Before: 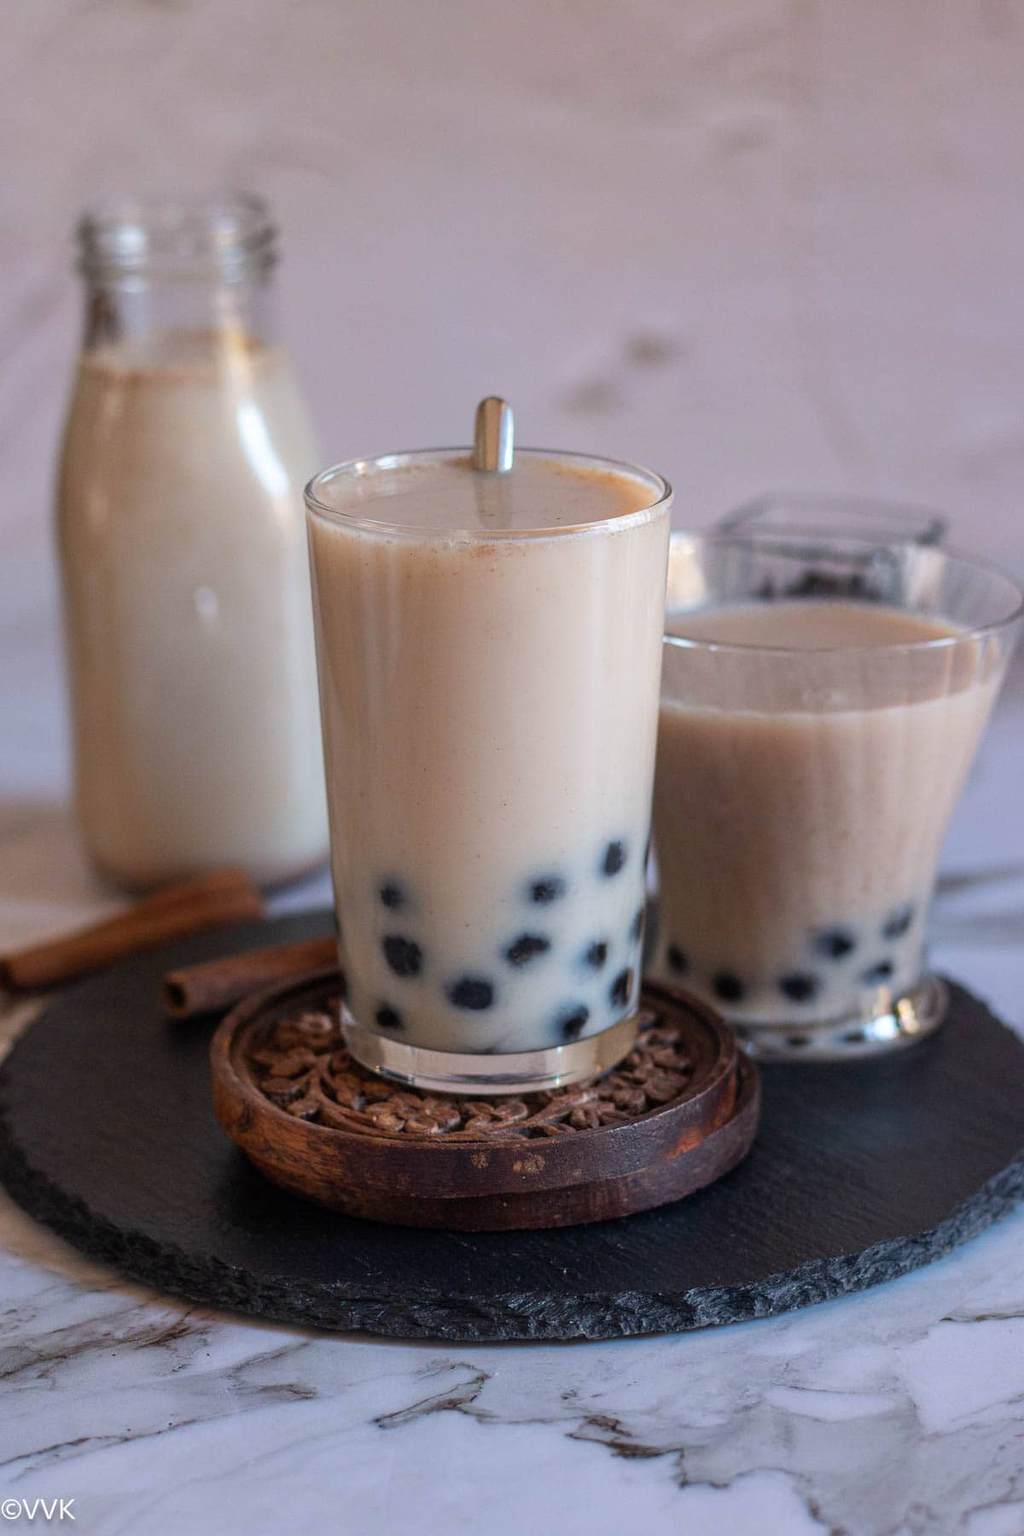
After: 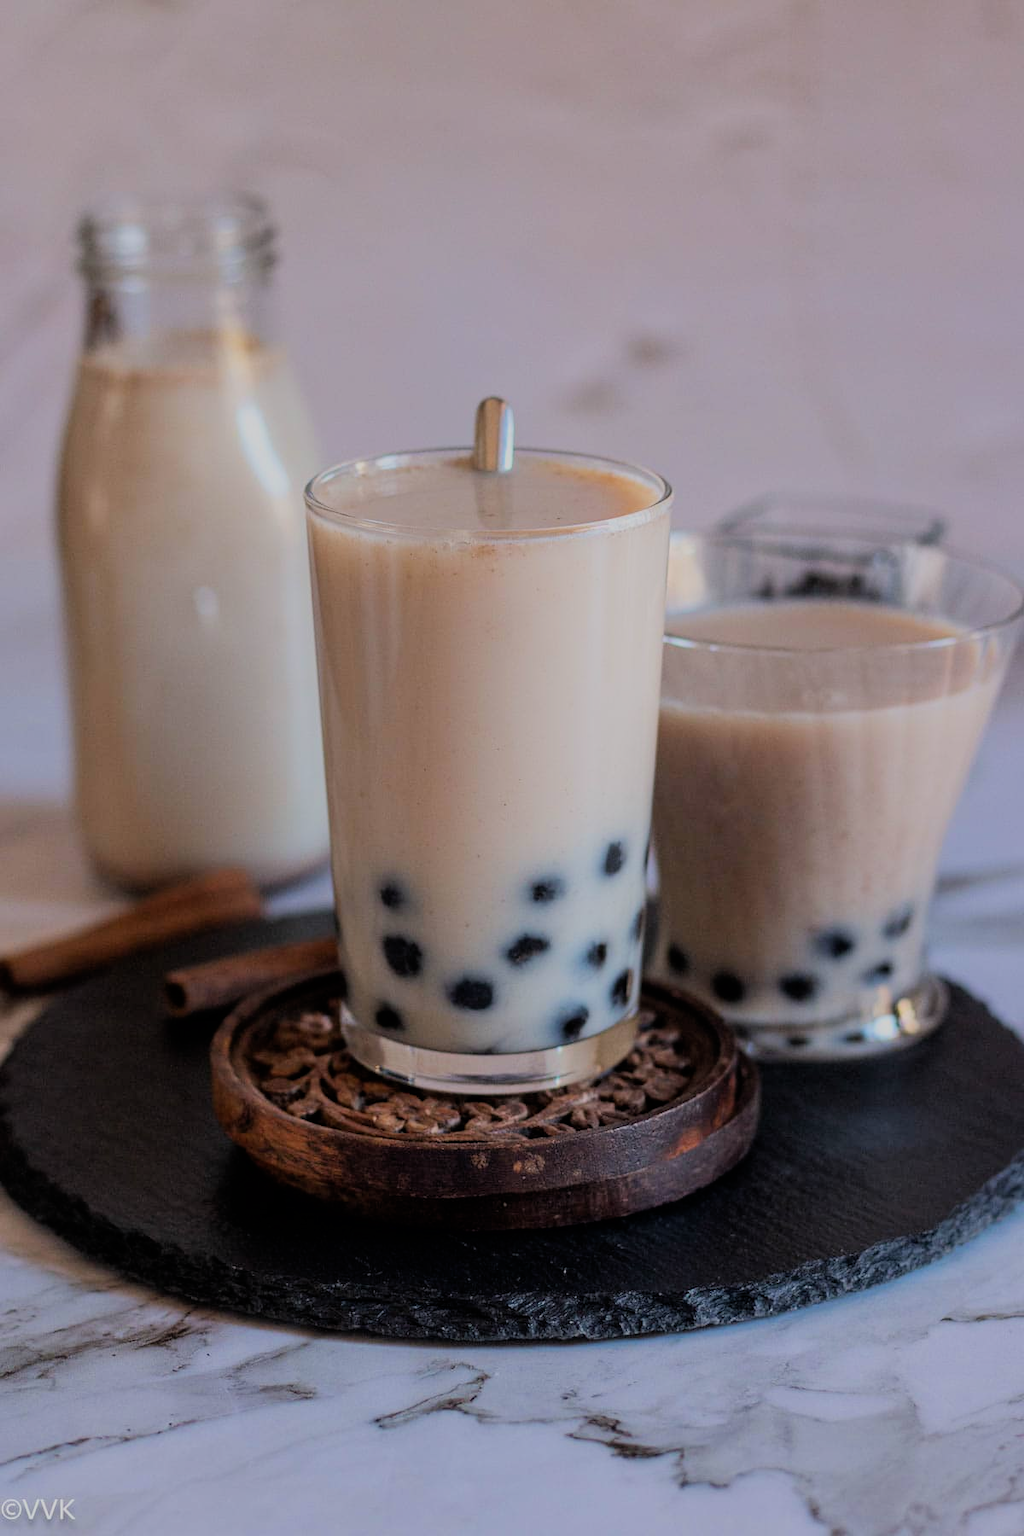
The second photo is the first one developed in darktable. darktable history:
filmic rgb: black relative exposure -7.15 EV, white relative exposure 5.36 EV, hardness 3.02, color science v6 (2022)
